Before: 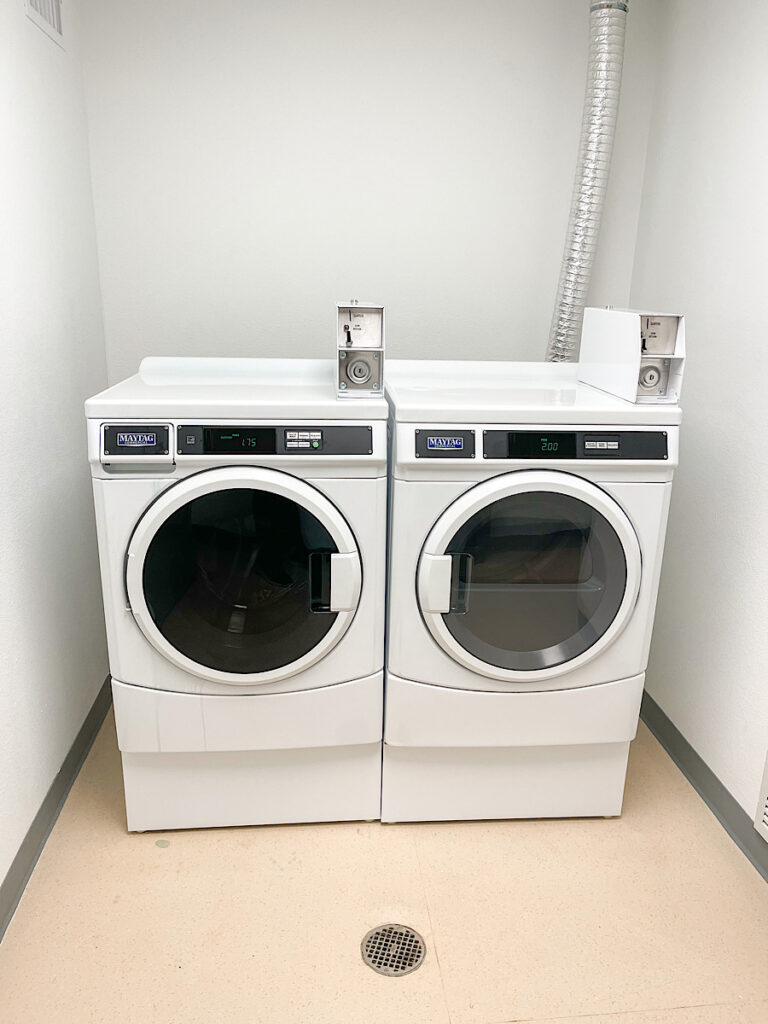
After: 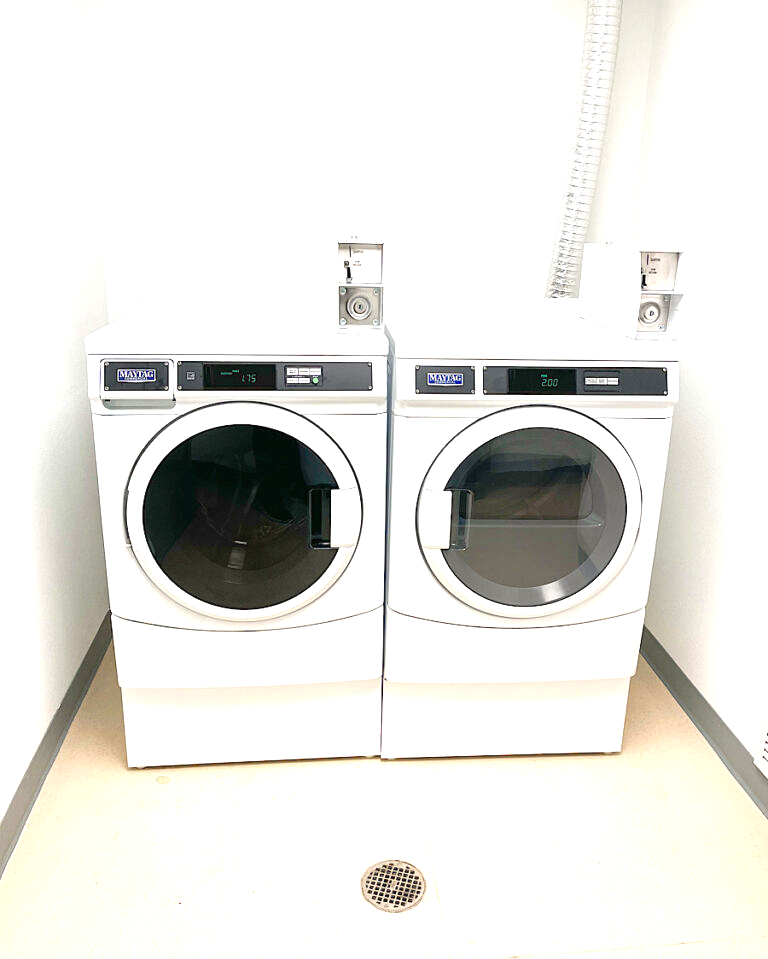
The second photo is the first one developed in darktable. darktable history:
crop and rotate: top 6.281%
exposure: black level correction 0, exposure 0.899 EV, compensate exposure bias true, compensate highlight preservation false
